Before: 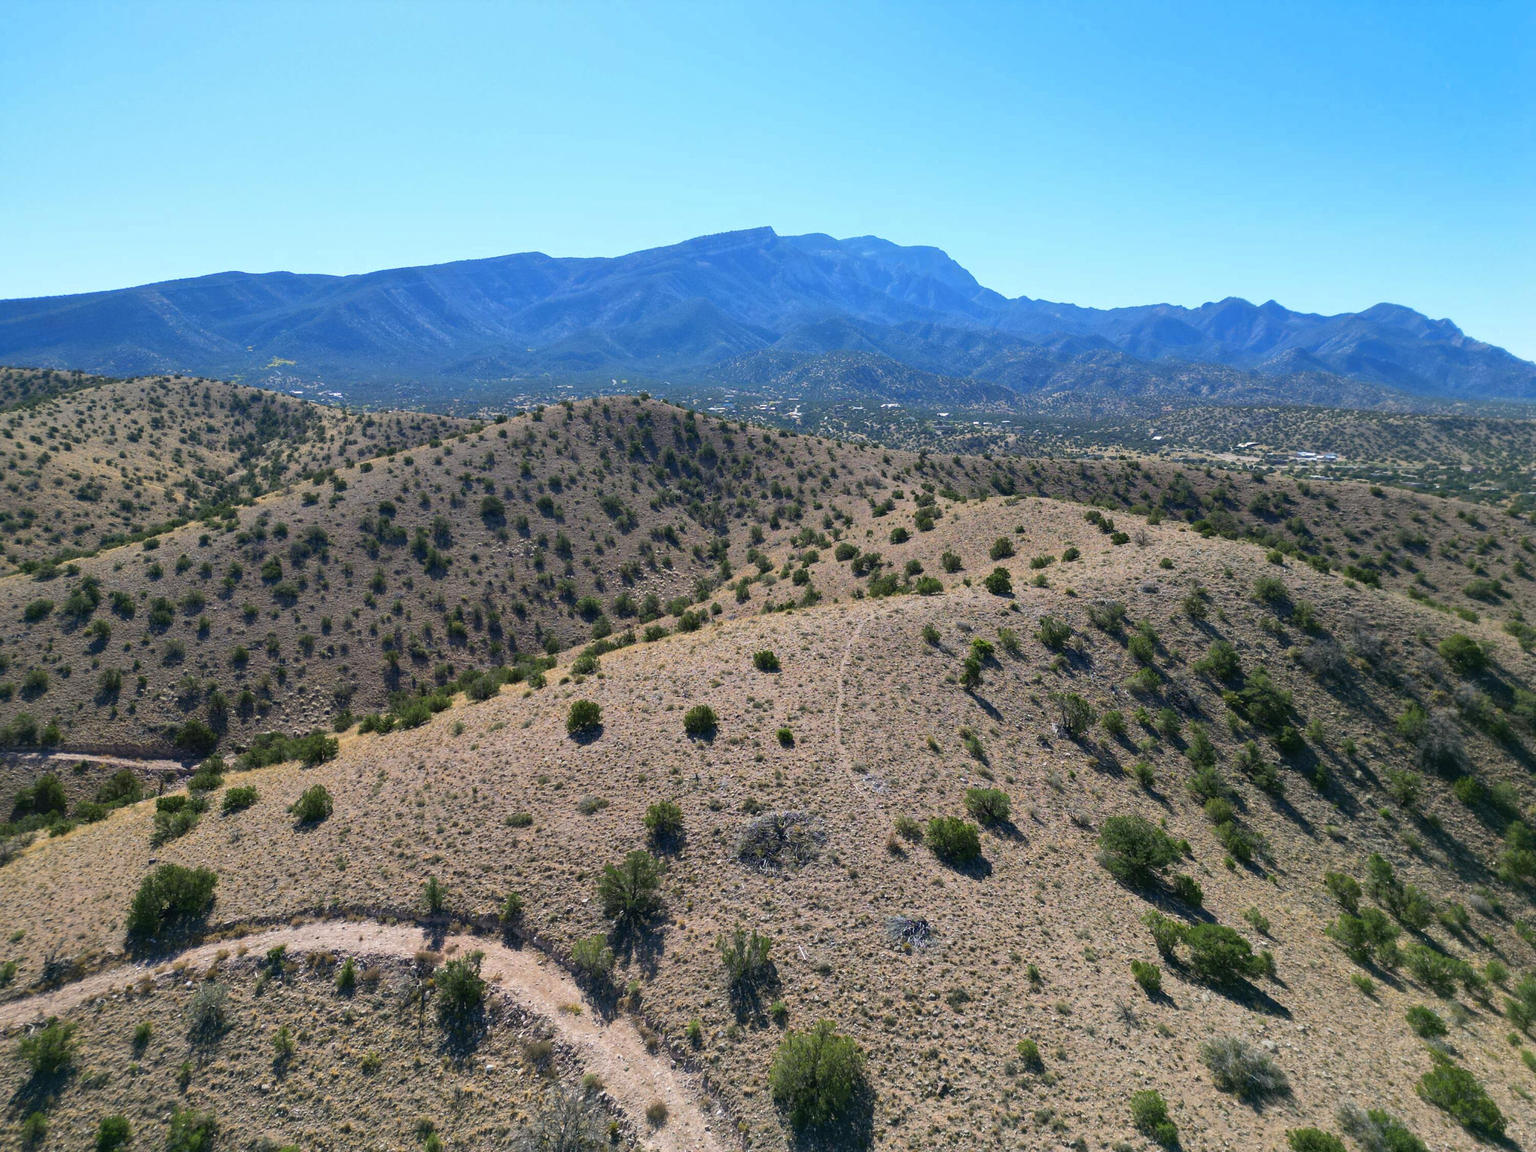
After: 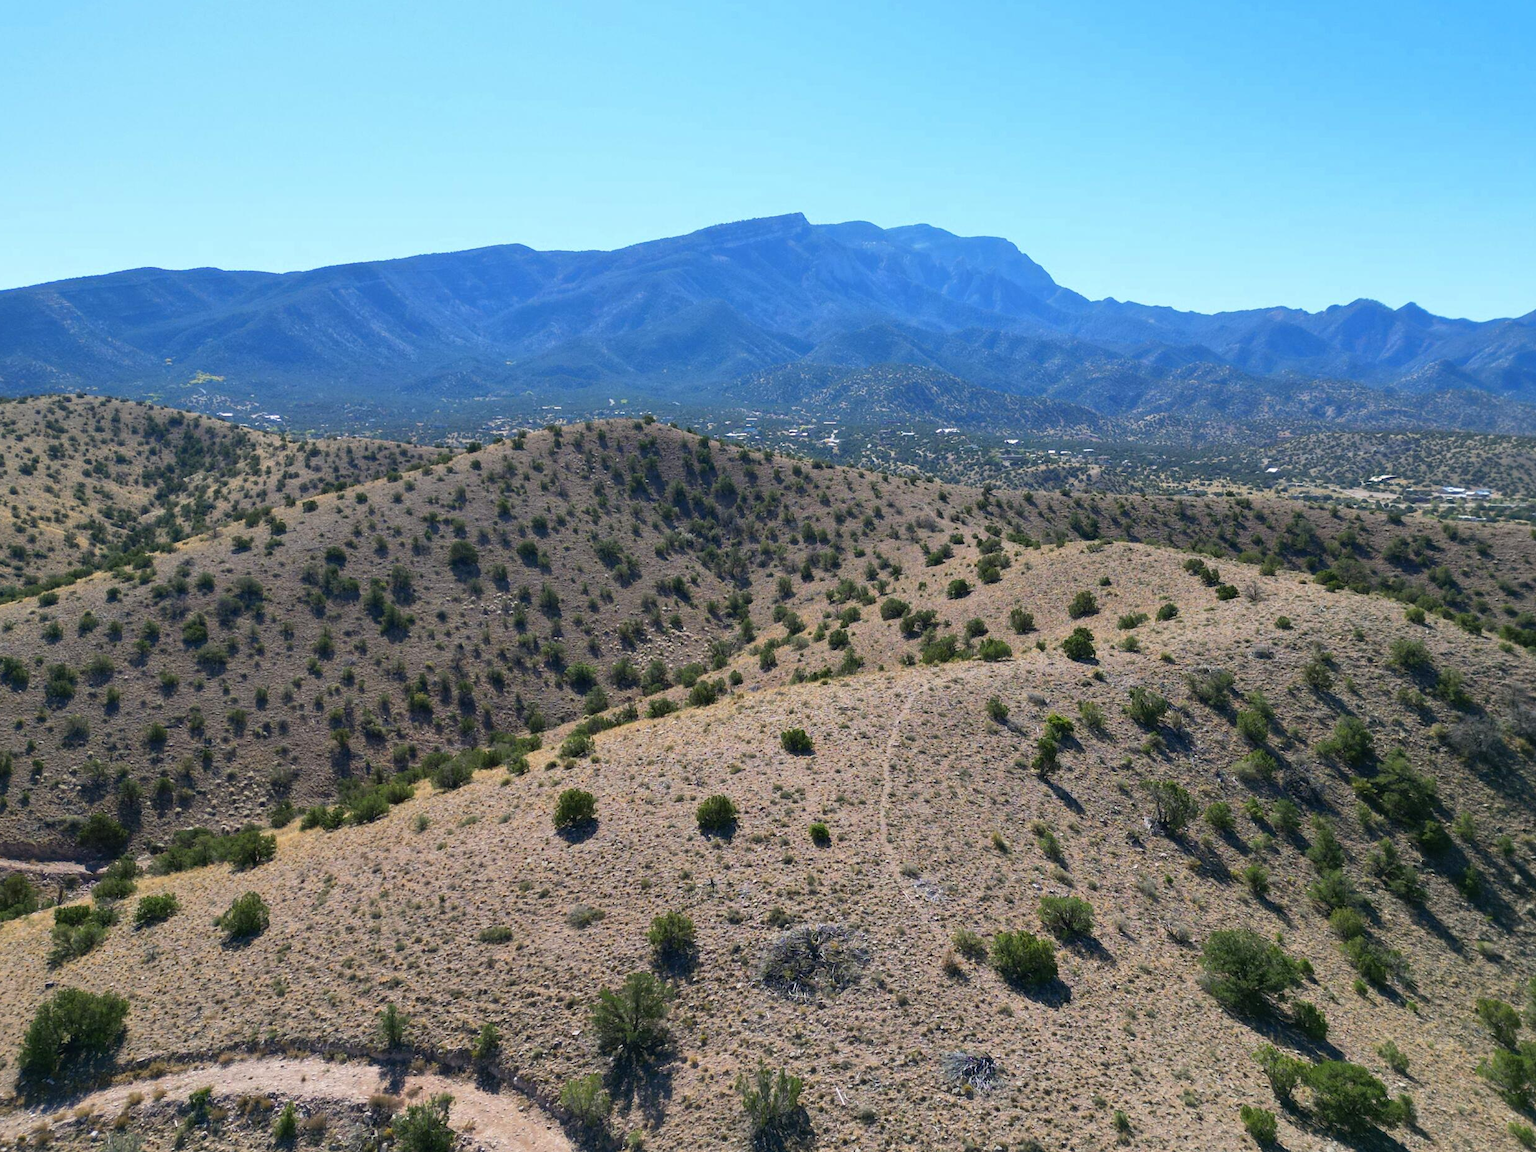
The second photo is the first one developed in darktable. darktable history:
crop and rotate: left 7.269%, top 4.531%, right 10.52%, bottom 13.186%
